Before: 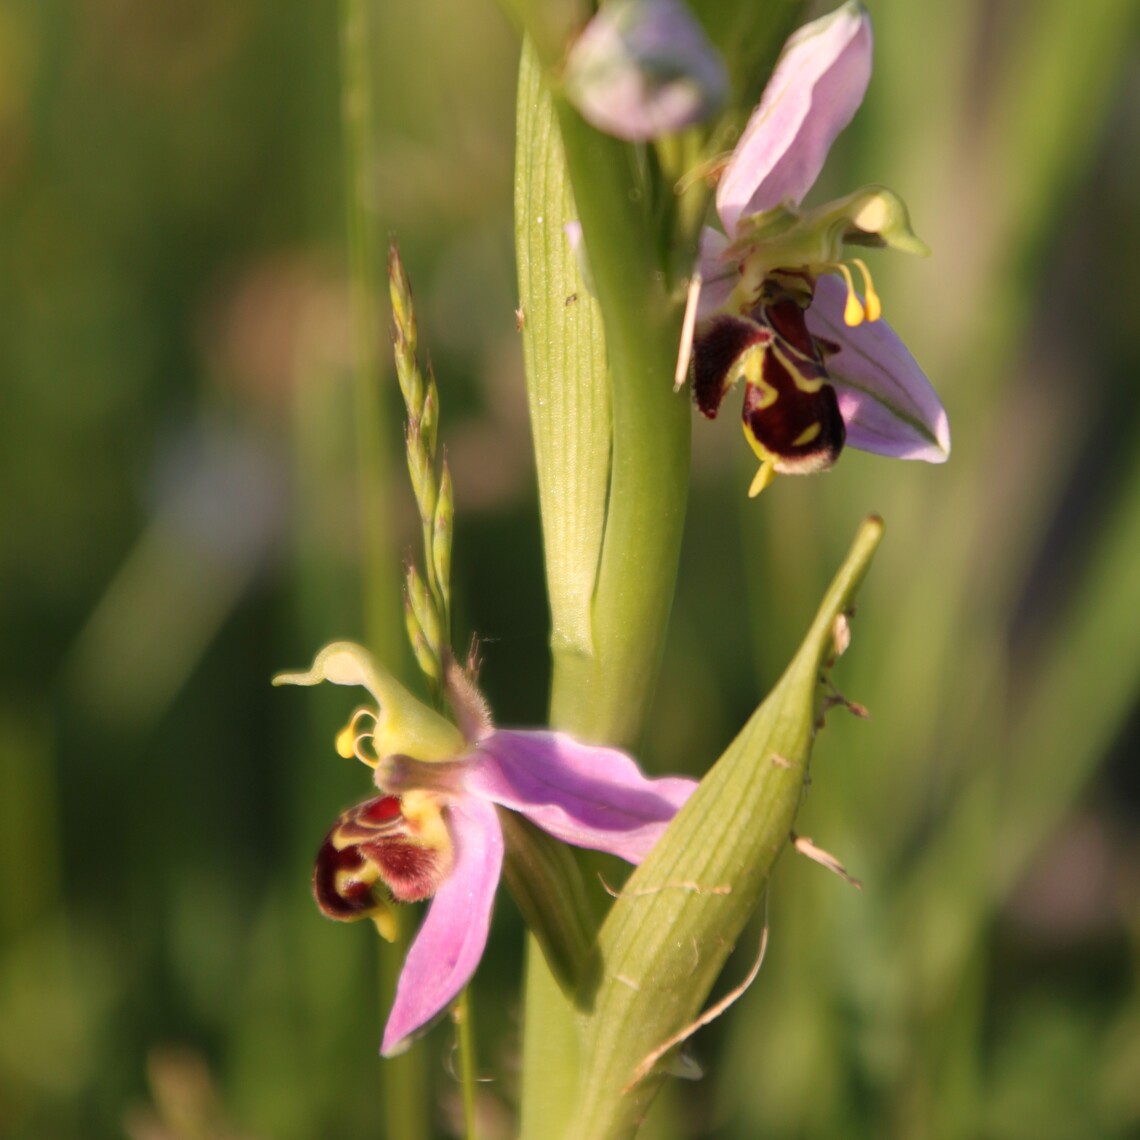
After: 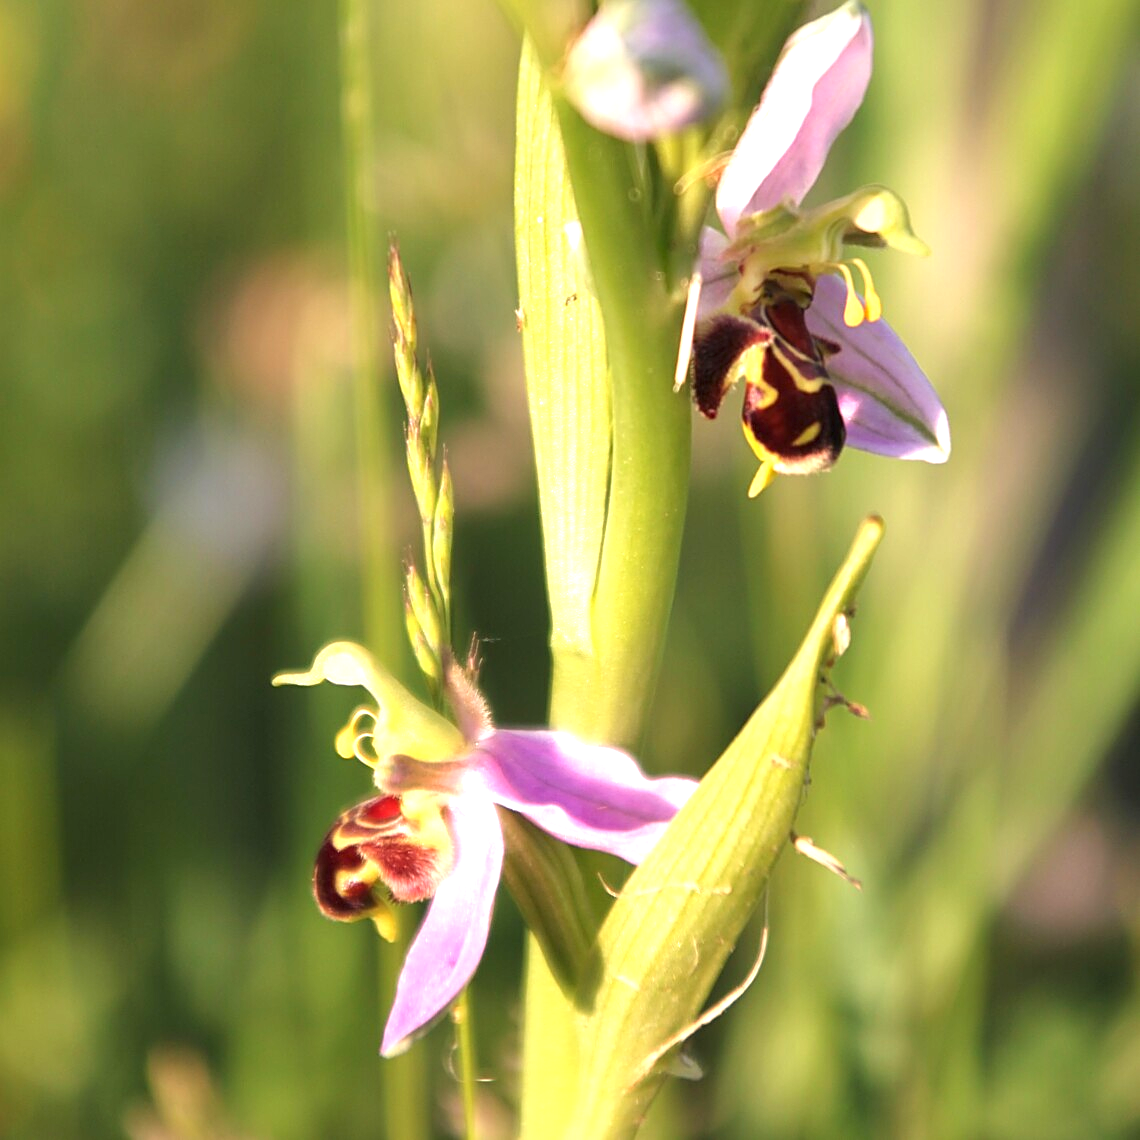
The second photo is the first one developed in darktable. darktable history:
sharpen: on, module defaults
exposure: black level correction 0, exposure 1.125 EV, compensate exposure bias true, compensate highlight preservation false
